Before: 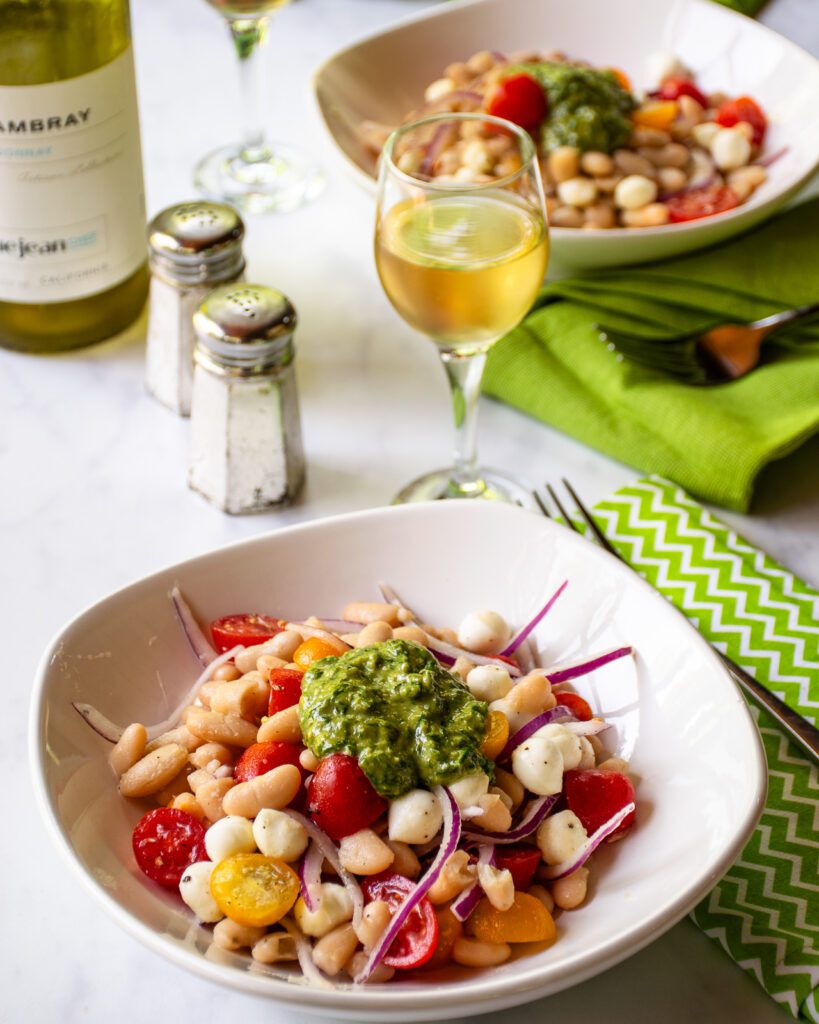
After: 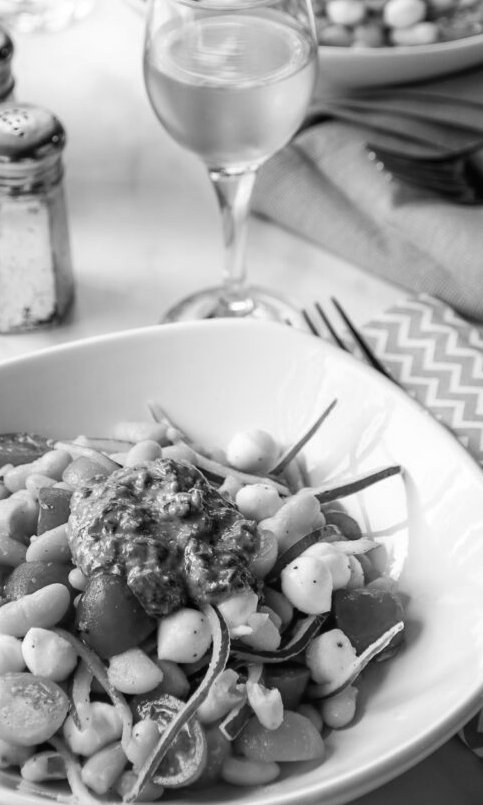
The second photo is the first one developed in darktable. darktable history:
local contrast: mode bilateral grid, contrast 15, coarseness 36, detail 105%, midtone range 0.2
monochrome: on, module defaults
tone curve: curves: ch0 [(0, 0) (0.003, 0.012) (0.011, 0.015) (0.025, 0.027) (0.044, 0.045) (0.069, 0.064) (0.1, 0.093) (0.136, 0.133) (0.177, 0.177) (0.224, 0.221) (0.277, 0.272) (0.335, 0.342) (0.399, 0.398) (0.468, 0.462) (0.543, 0.547) (0.623, 0.624) (0.709, 0.711) (0.801, 0.792) (0.898, 0.889) (1, 1)], preserve colors none
crop and rotate: left 28.256%, top 17.734%, right 12.656%, bottom 3.573%
